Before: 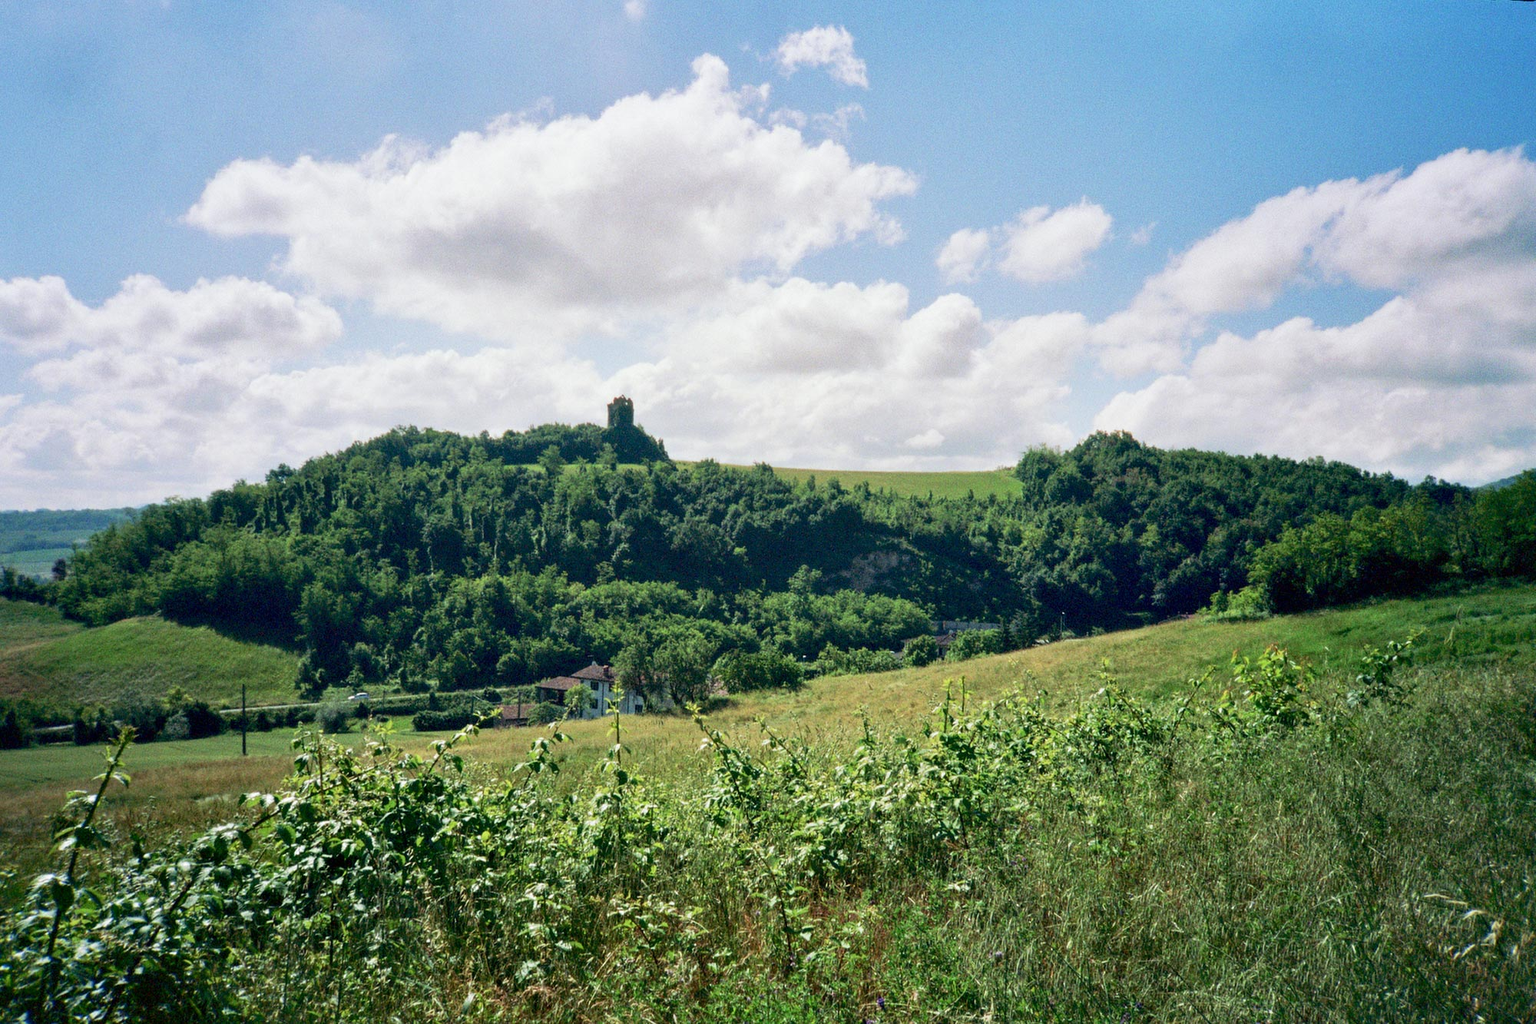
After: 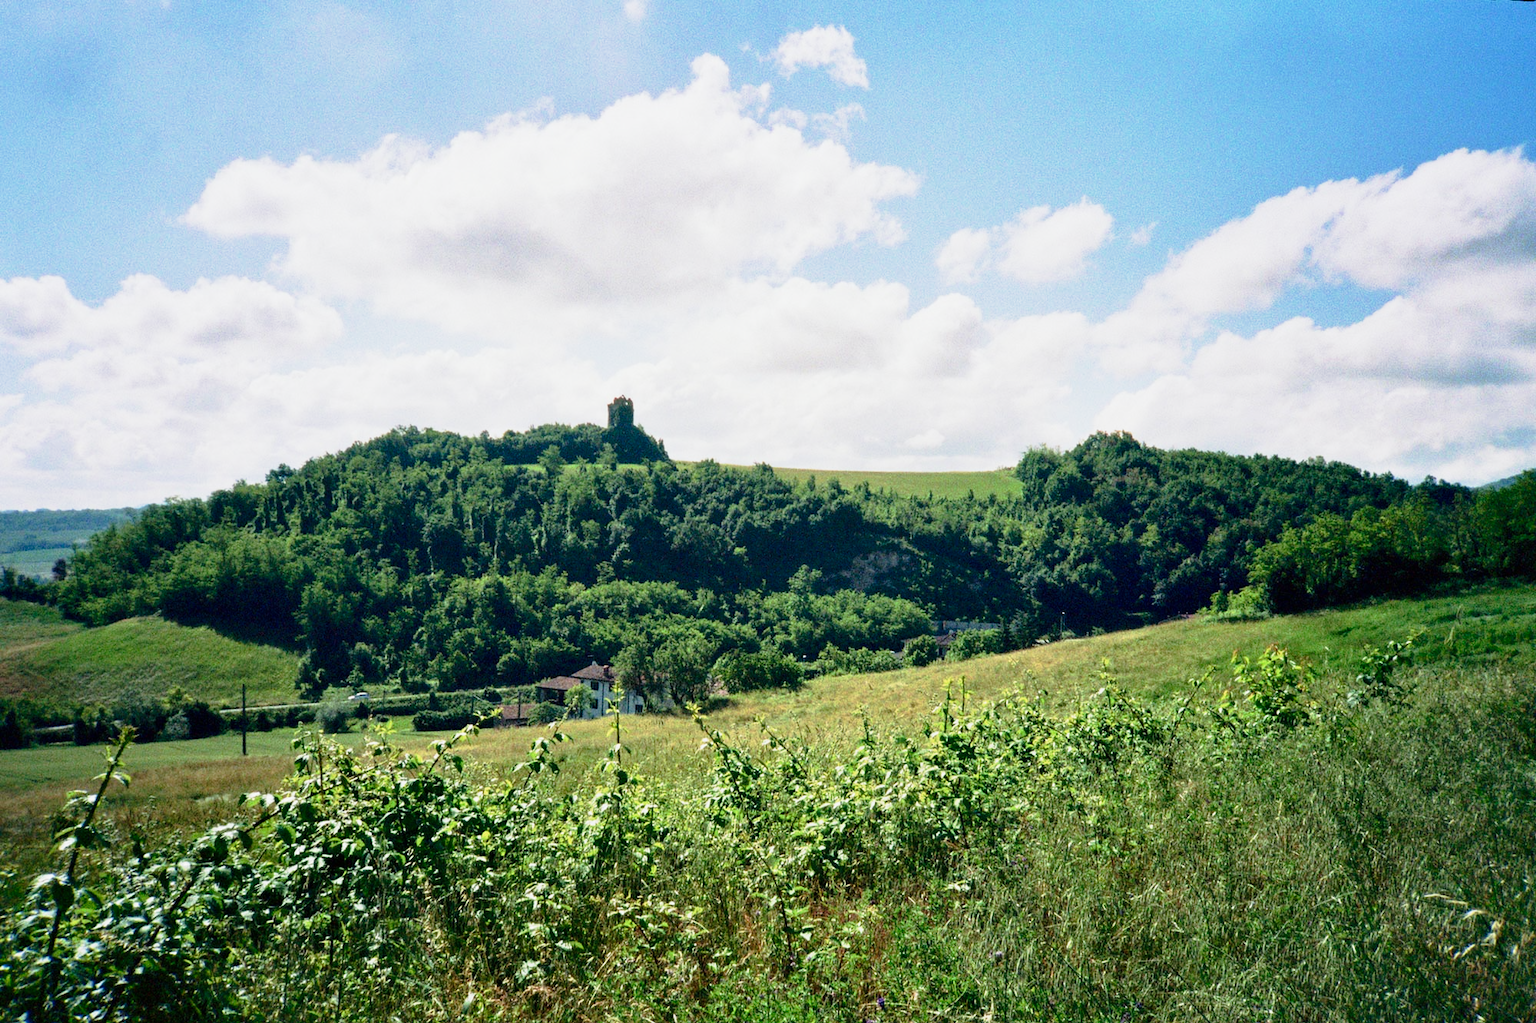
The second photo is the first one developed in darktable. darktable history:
tone curve: curves: ch0 [(0, 0) (0.105, 0.08) (0.195, 0.18) (0.283, 0.288) (0.384, 0.419) (0.485, 0.531) (0.638, 0.69) (0.795, 0.879) (1, 0.977)]; ch1 [(0, 0) (0.161, 0.092) (0.35, 0.33) (0.379, 0.401) (0.456, 0.469) (0.498, 0.503) (0.531, 0.537) (0.596, 0.621) (0.635, 0.655) (1, 1)]; ch2 [(0, 0) (0.371, 0.362) (0.437, 0.437) (0.483, 0.484) (0.53, 0.515) (0.56, 0.58) (0.622, 0.606) (1, 1)], preserve colors none
